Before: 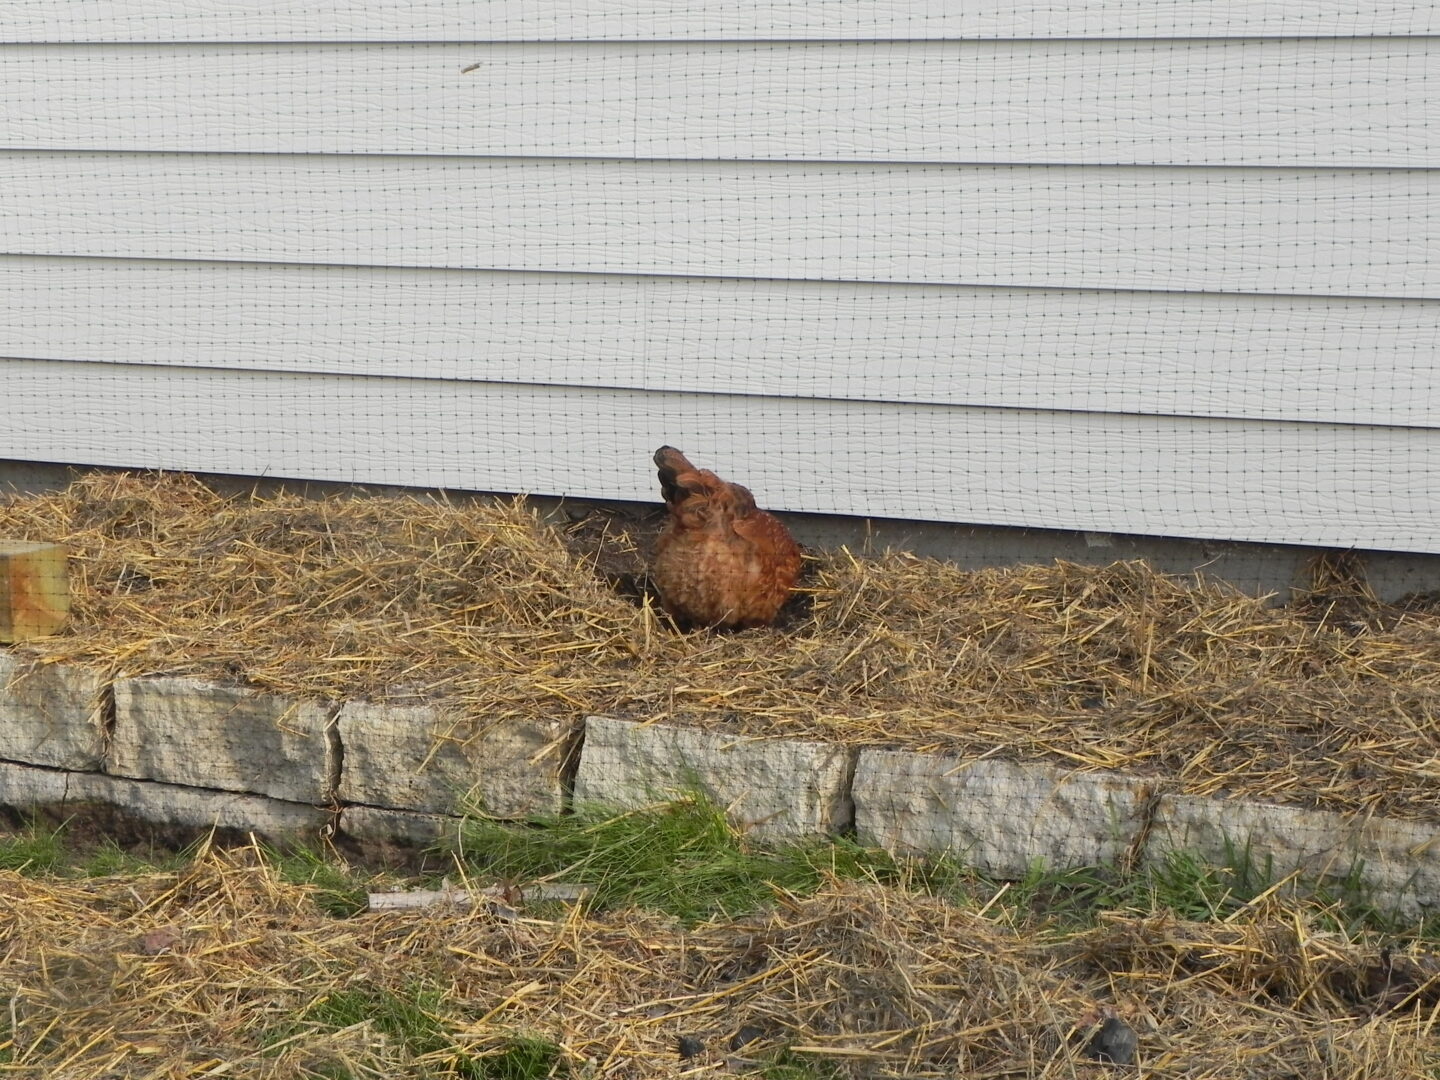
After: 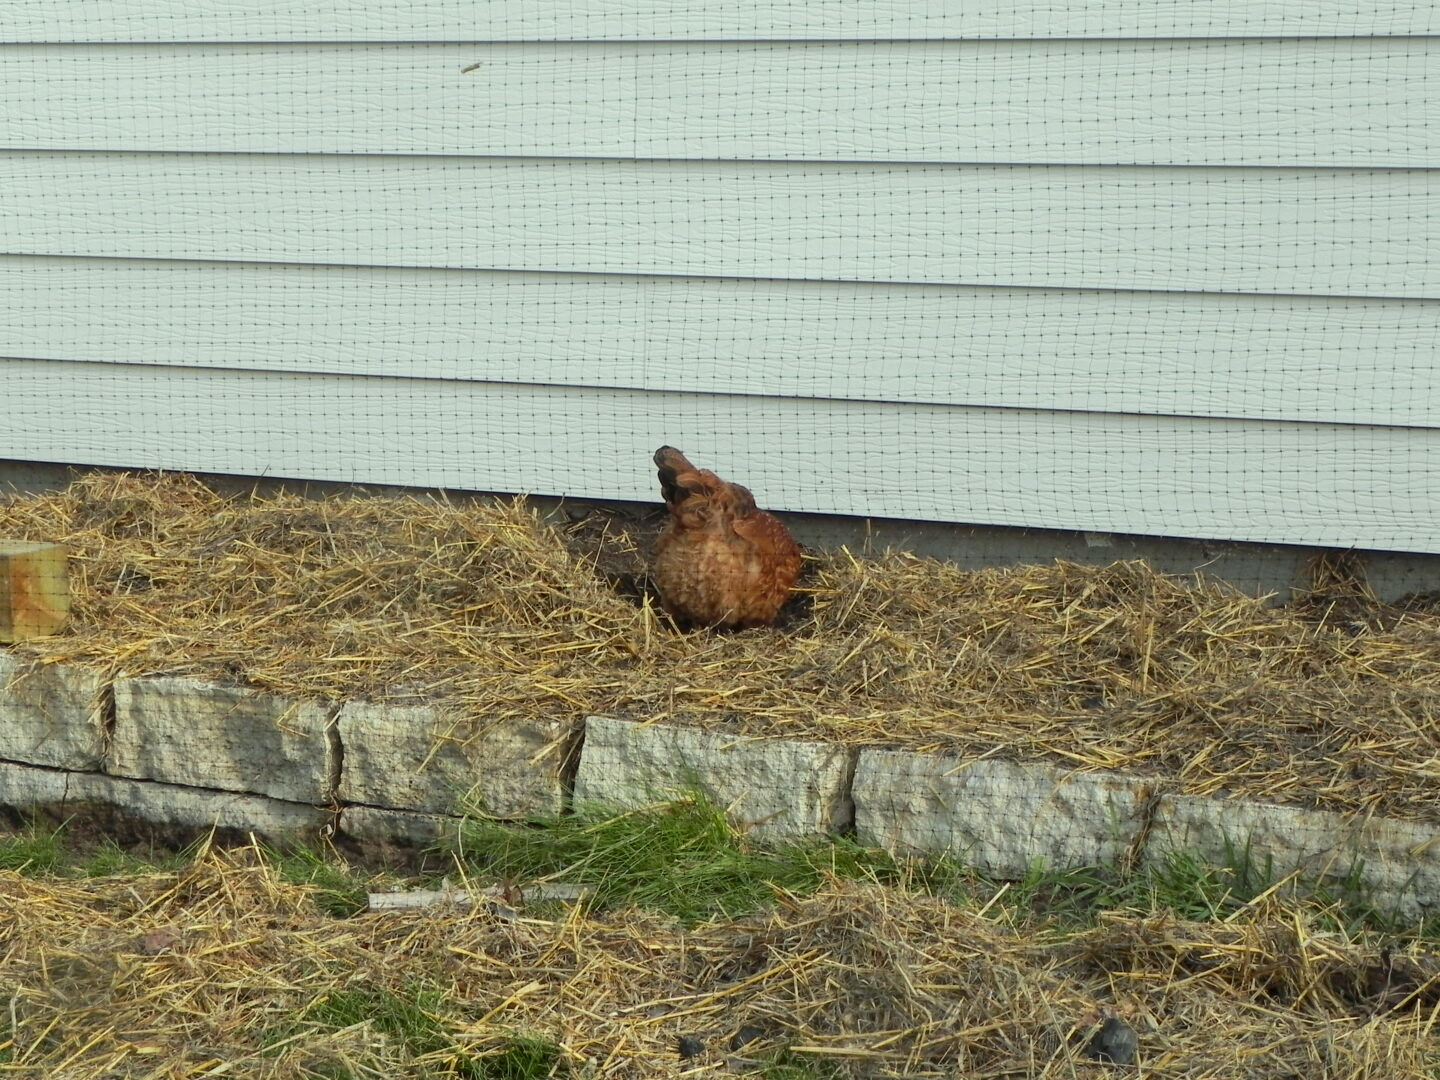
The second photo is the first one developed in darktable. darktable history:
local contrast: highlights 100%, shadows 100%, detail 120%, midtone range 0.2
color correction: highlights a* -8, highlights b* 3.1
